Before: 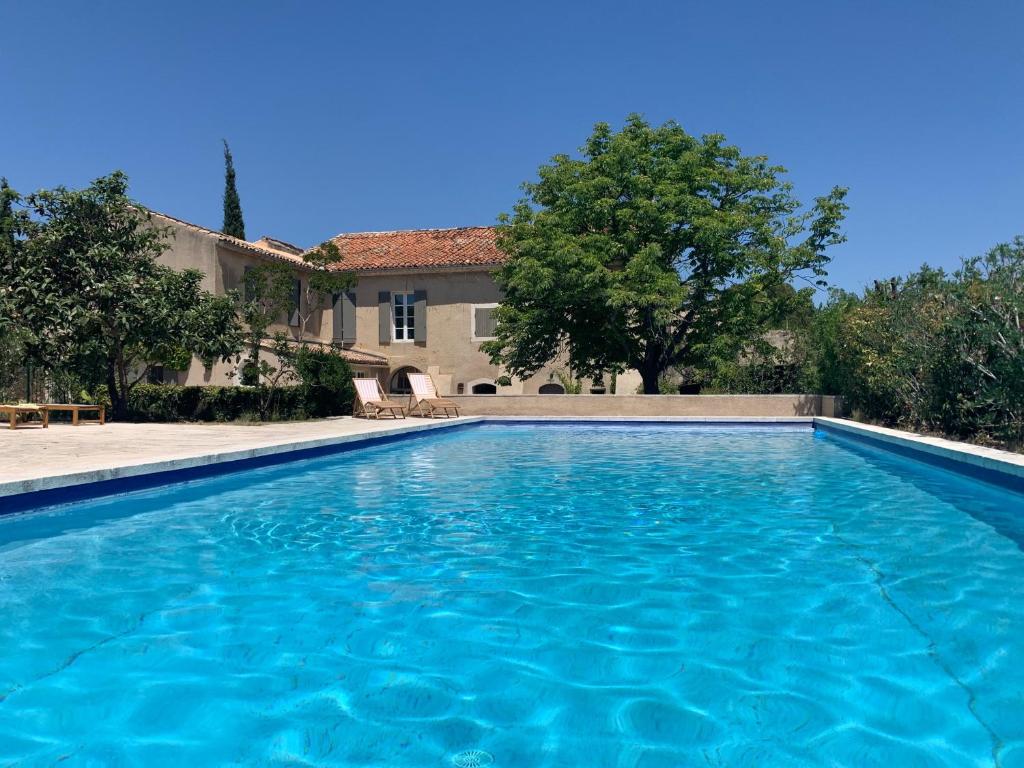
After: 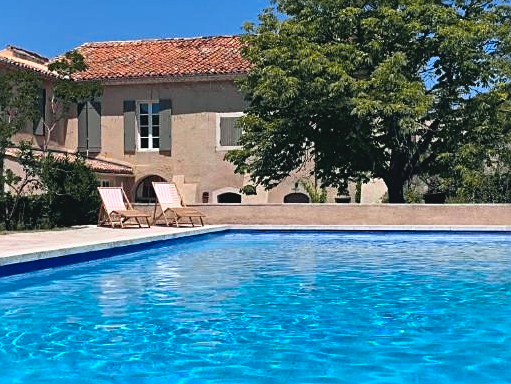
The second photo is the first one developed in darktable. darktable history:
sharpen: on, module defaults
tone curve: curves: ch0 [(0, 0.046) (0.04, 0.074) (0.831, 0.861) (1, 1)]; ch1 [(0, 0) (0.146, 0.159) (0.338, 0.365) (0.417, 0.455) (0.489, 0.486) (0.504, 0.502) (0.529, 0.537) (0.563, 0.567) (1, 1)]; ch2 [(0, 0) (0.307, 0.298) (0.388, 0.375) (0.443, 0.456) (0.485, 0.492) (0.544, 0.525) (1, 1)], color space Lab, independent channels, preserve colors none
color balance rgb: perceptual saturation grading › global saturation 25%, global vibrance 20%
crop: left 25%, top 25%, right 25%, bottom 25%
shadows and highlights: soften with gaussian
